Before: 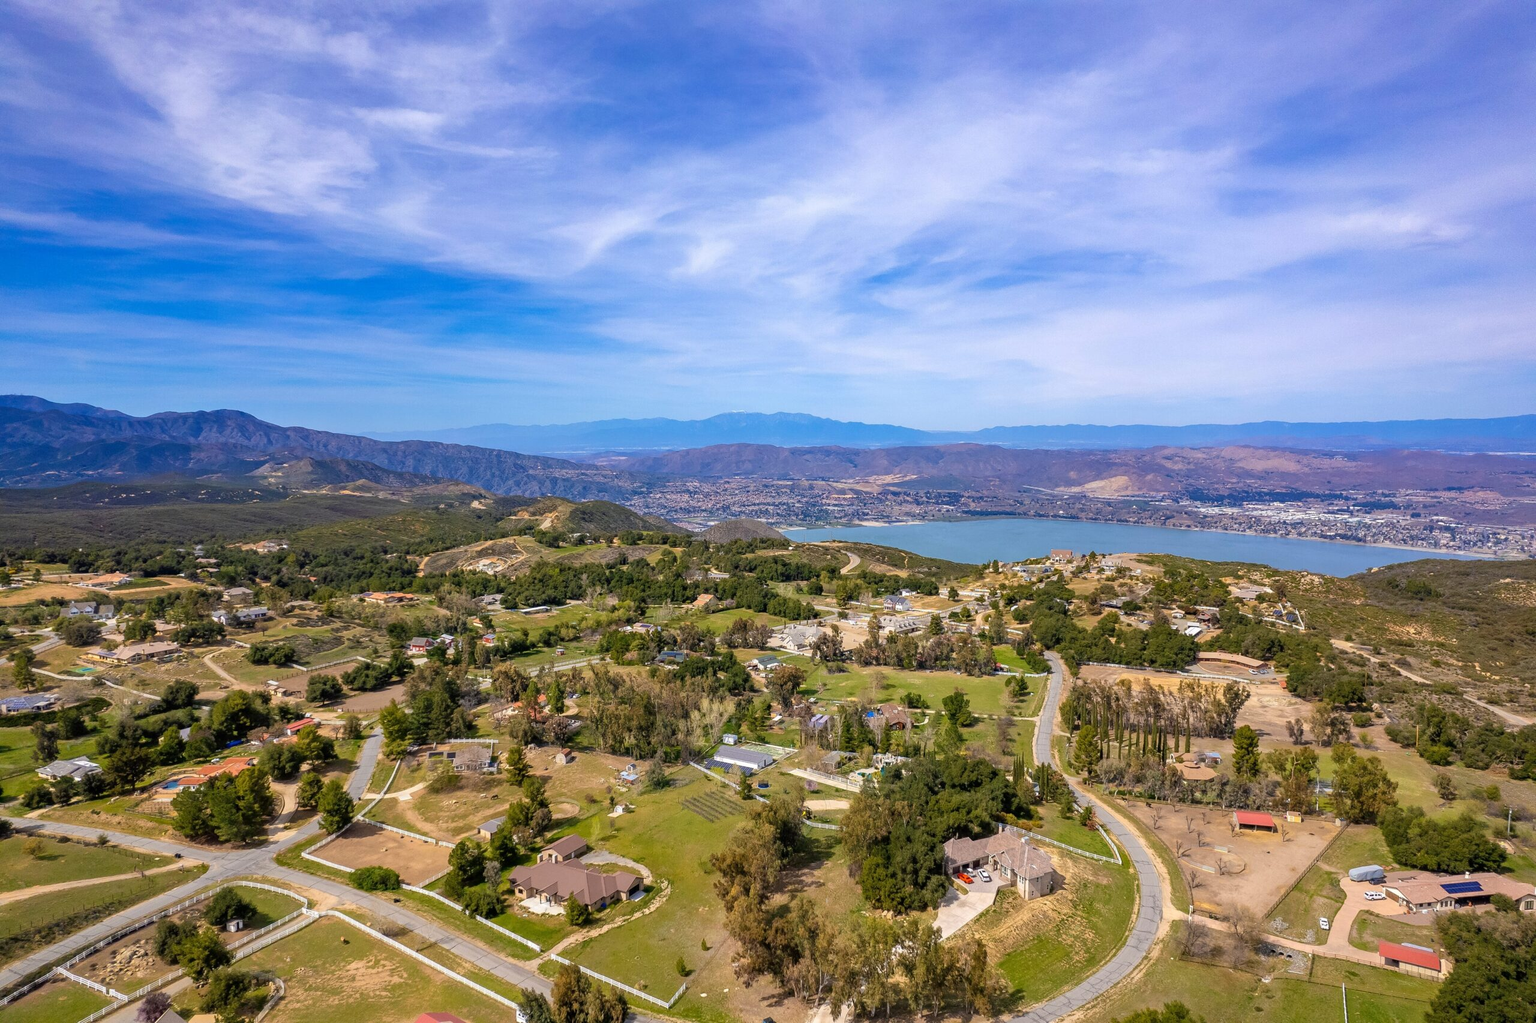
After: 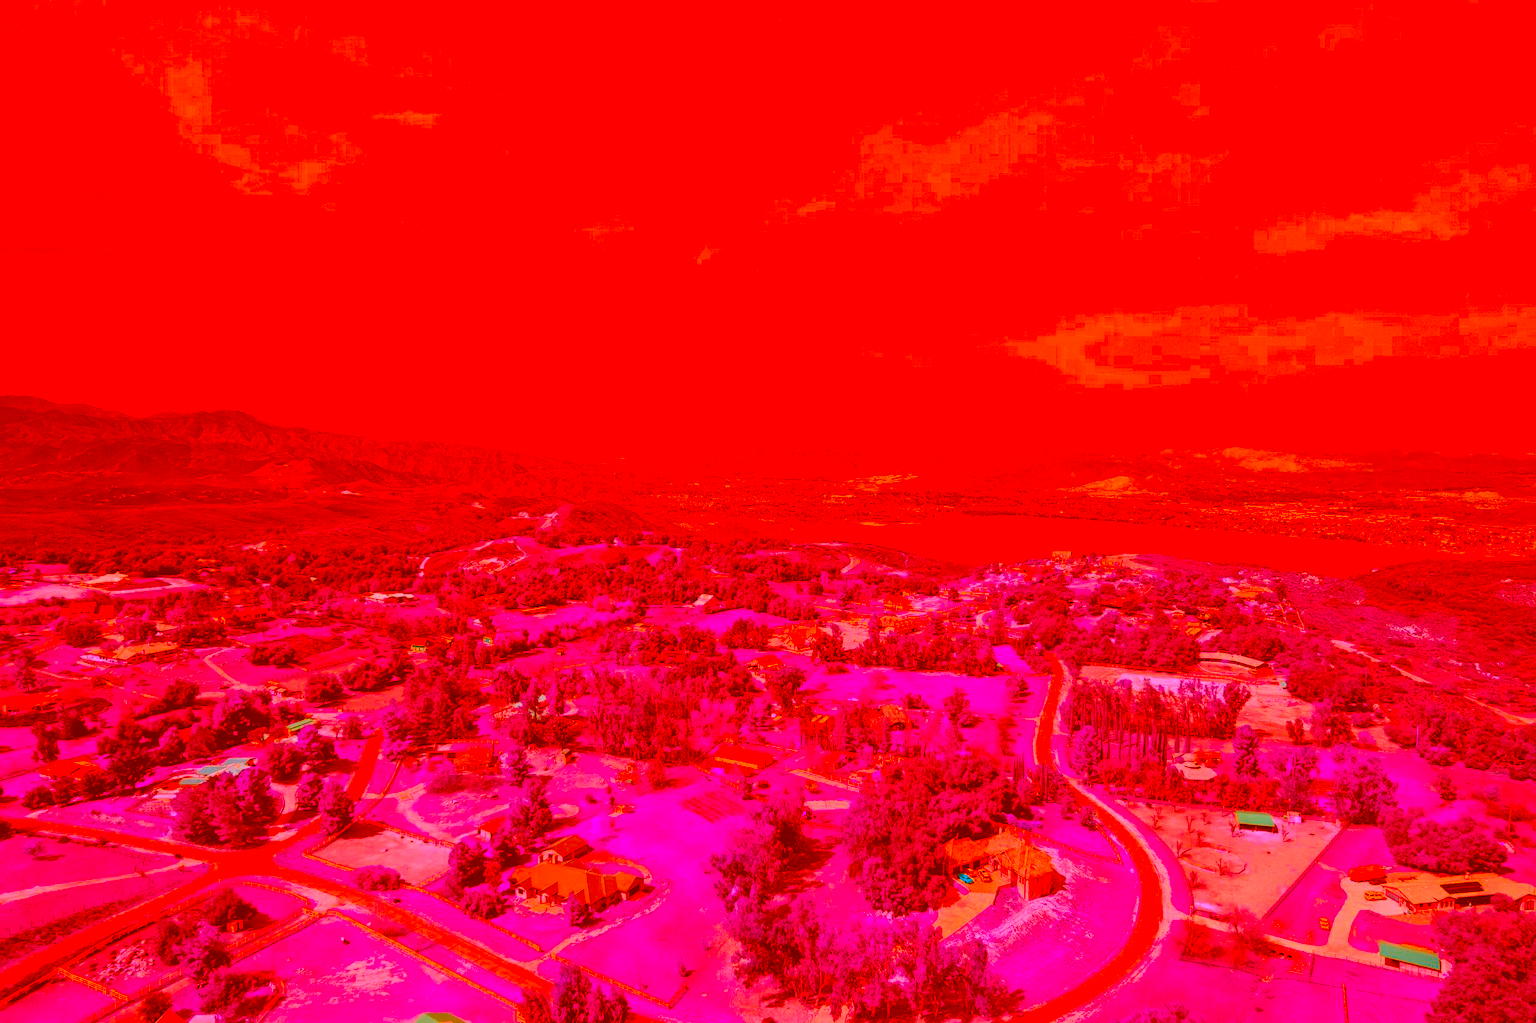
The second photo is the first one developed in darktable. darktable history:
color correction: highlights a* -39.68, highlights b* -40, shadows a* -40, shadows b* -40, saturation -3
tone equalizer: on, module defaults
